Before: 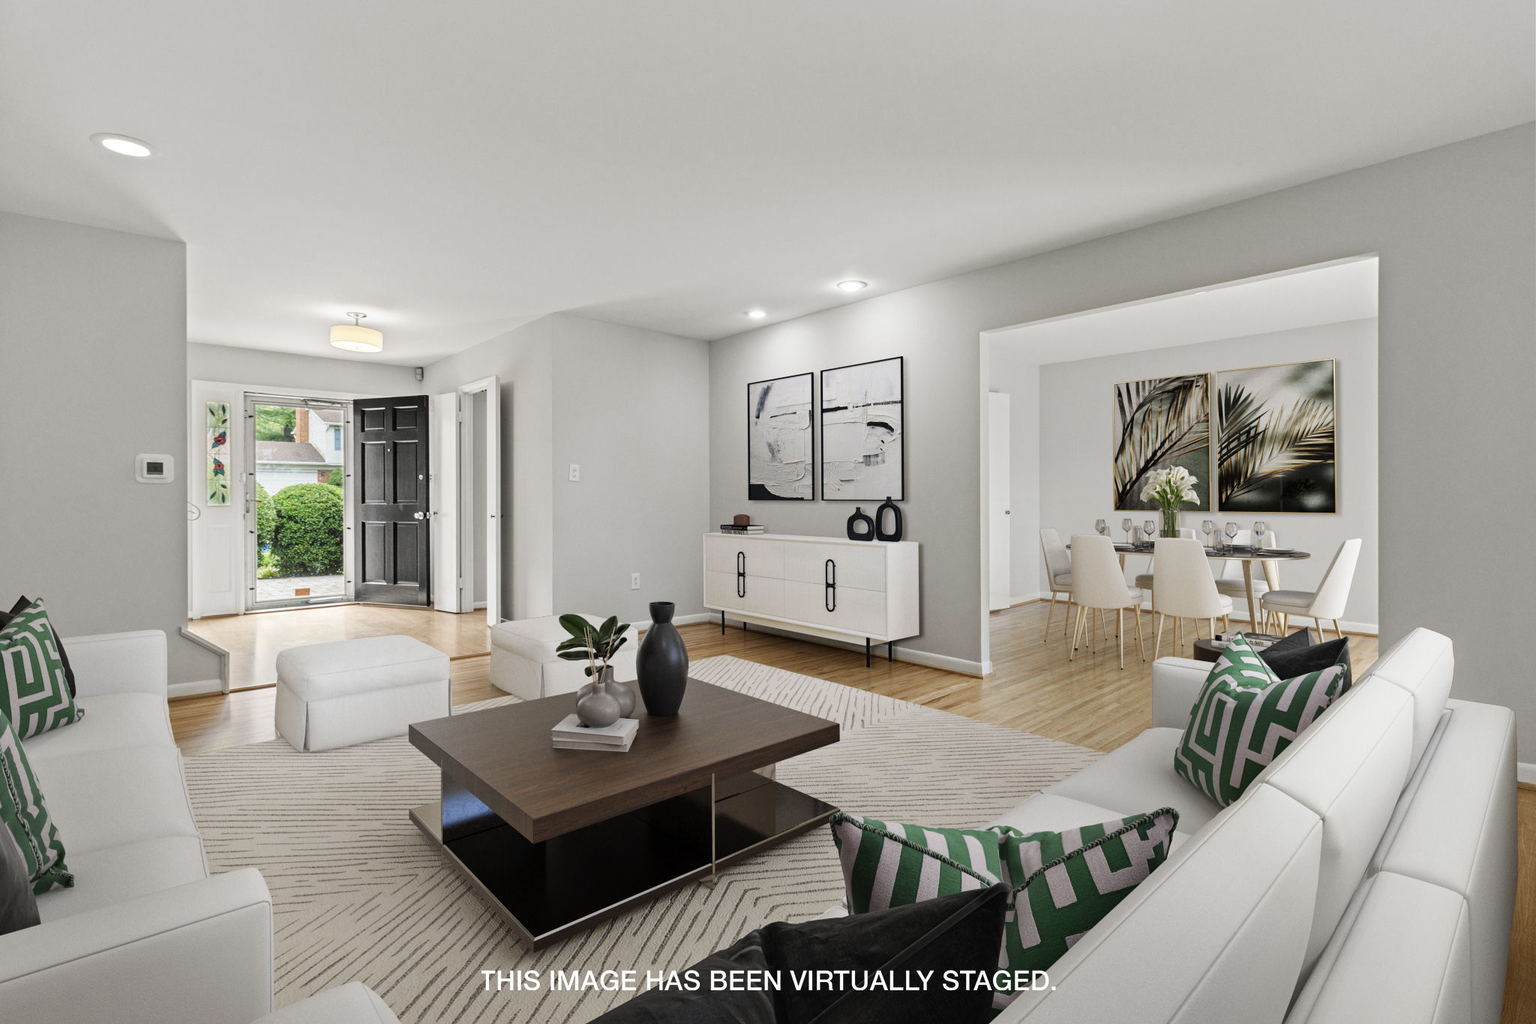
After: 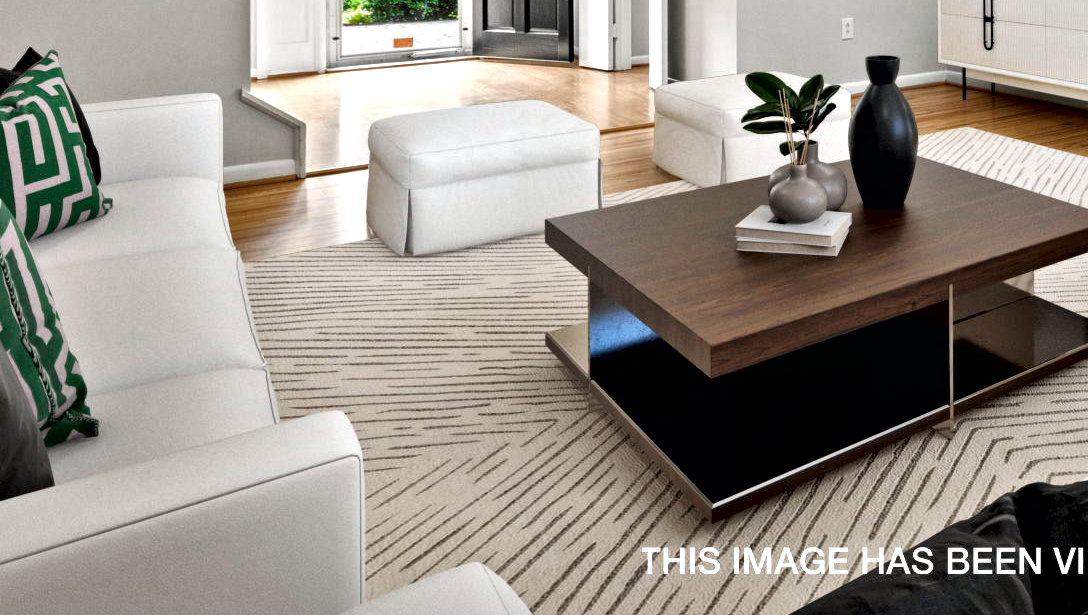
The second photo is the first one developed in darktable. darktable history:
exposure: exposure 0.2 EV, compensate highlight preservation false
contrast equalizer: octaves 7, y [[0.528, 0.548, 0.563, 0.562, 0.546, 0.526], [0.55 ×6], [0 ×6], [0 ×6], [0 ×6]]
local contrast: mode bilateral grid, contrast 20, coarseness 51, detail 171%, midtone range 0.2
crop and rotate: top 54.725%, right 46.846%, bottom 0.232%
